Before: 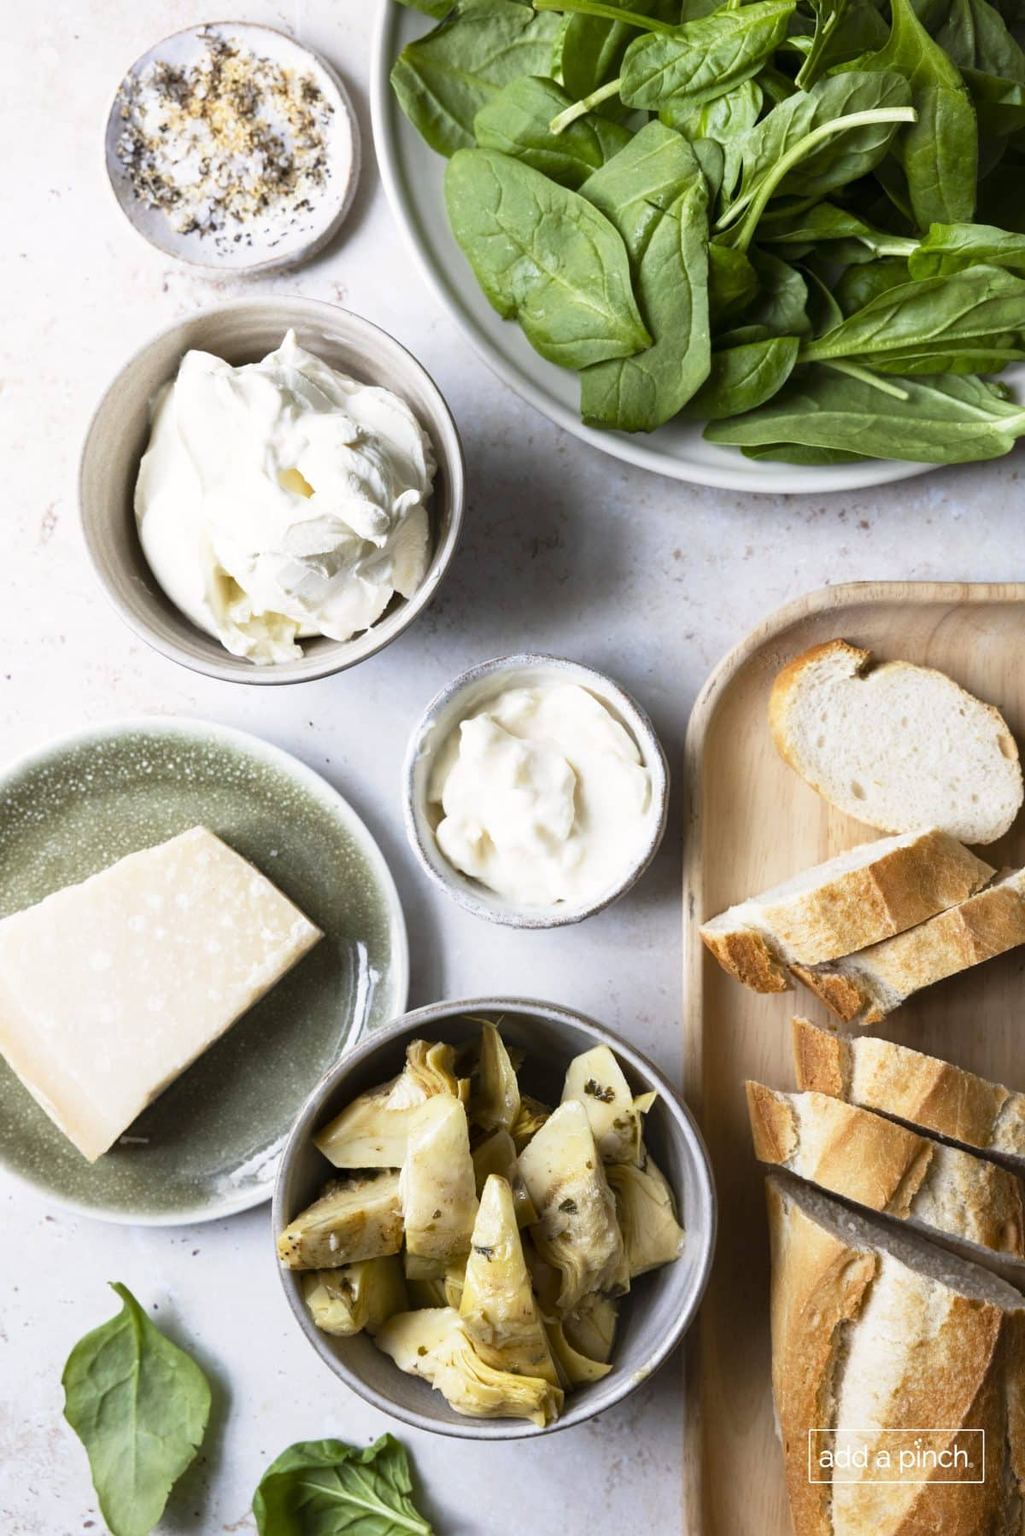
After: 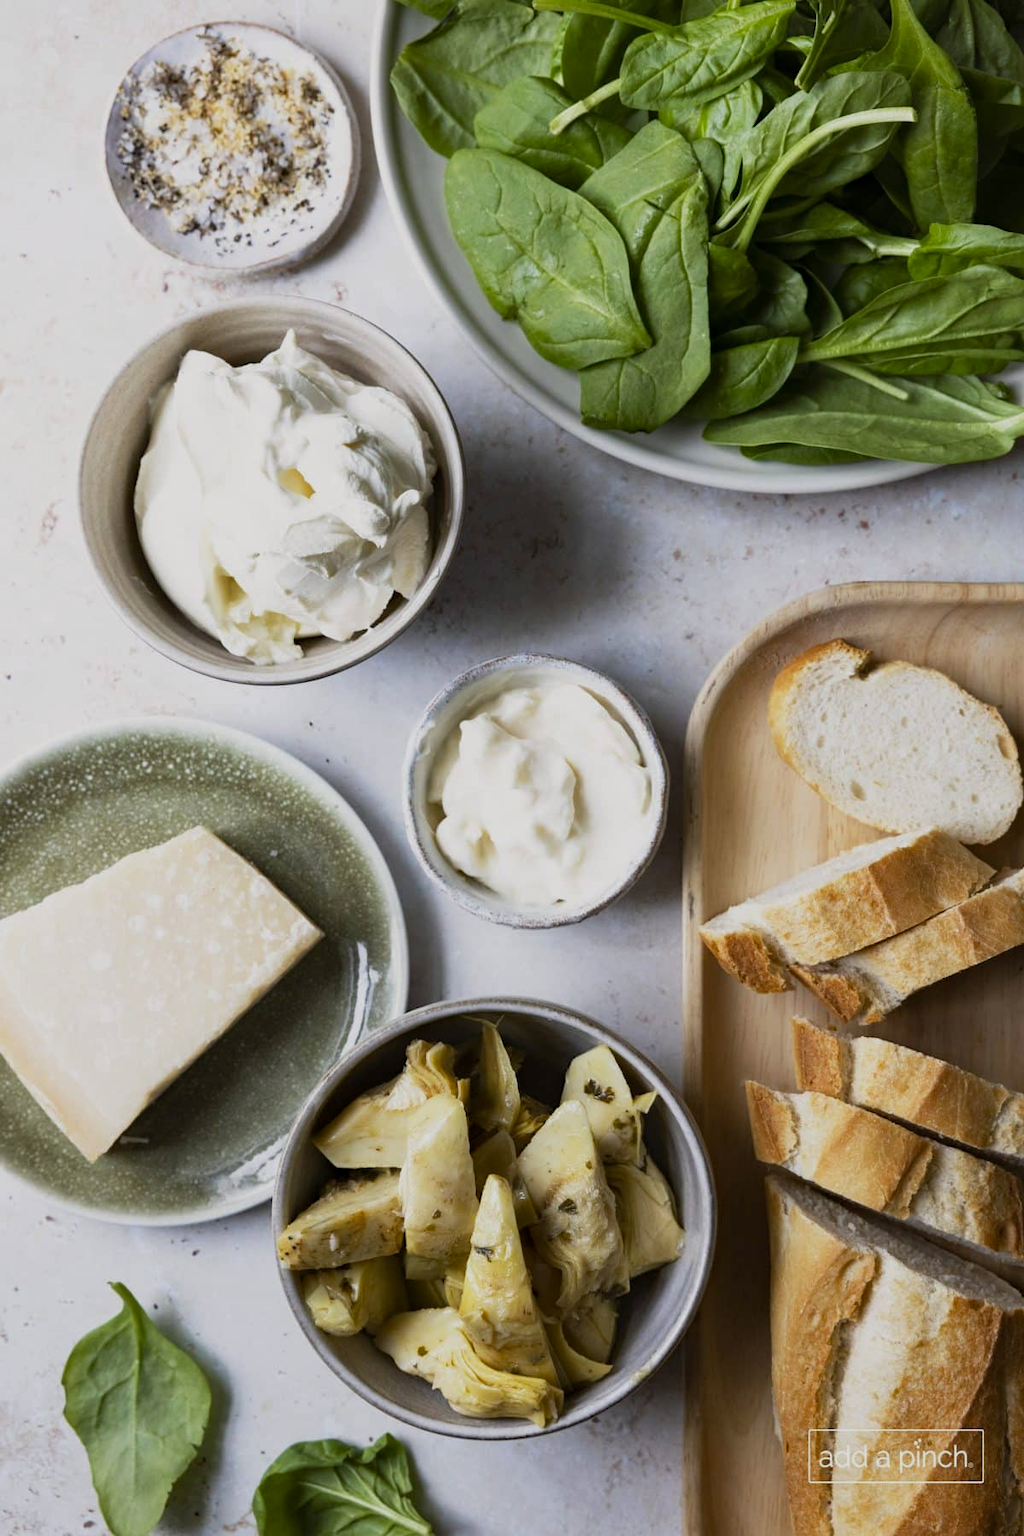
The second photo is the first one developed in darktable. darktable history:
exposure: exposure -0.488 EV, compensate exposure bias true, compensate highlight preservation false
haze removal: compatibility mode true, adaptive false
